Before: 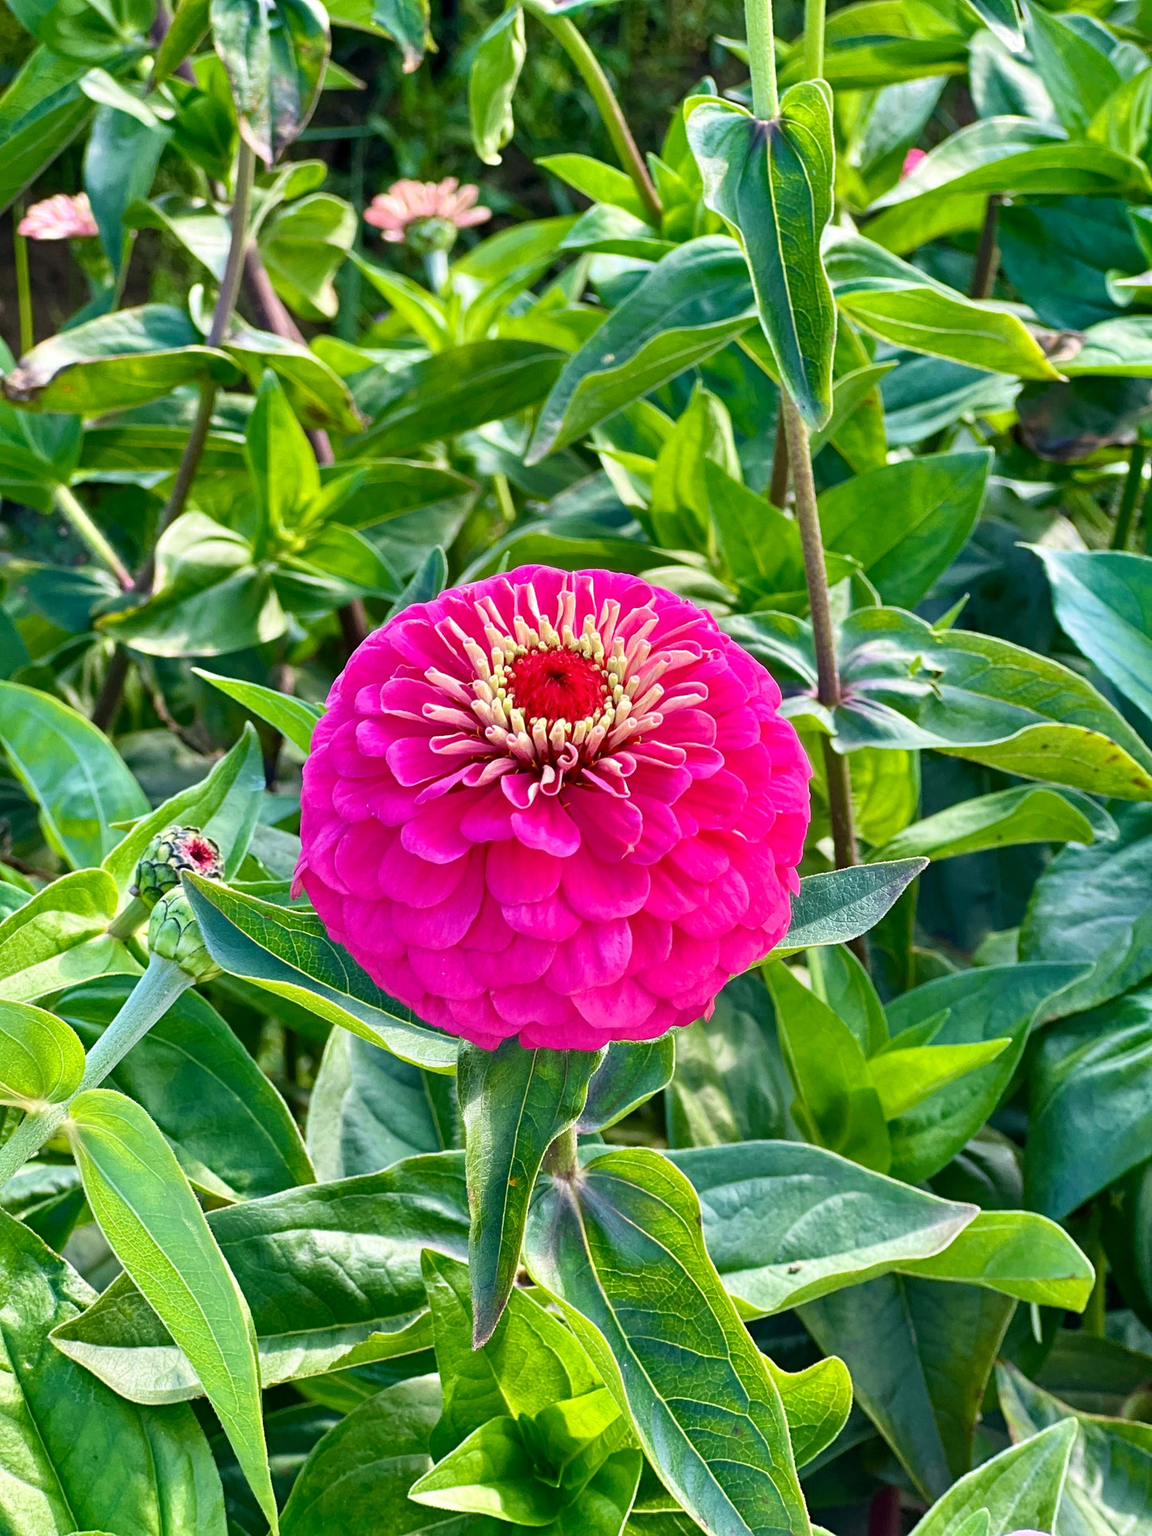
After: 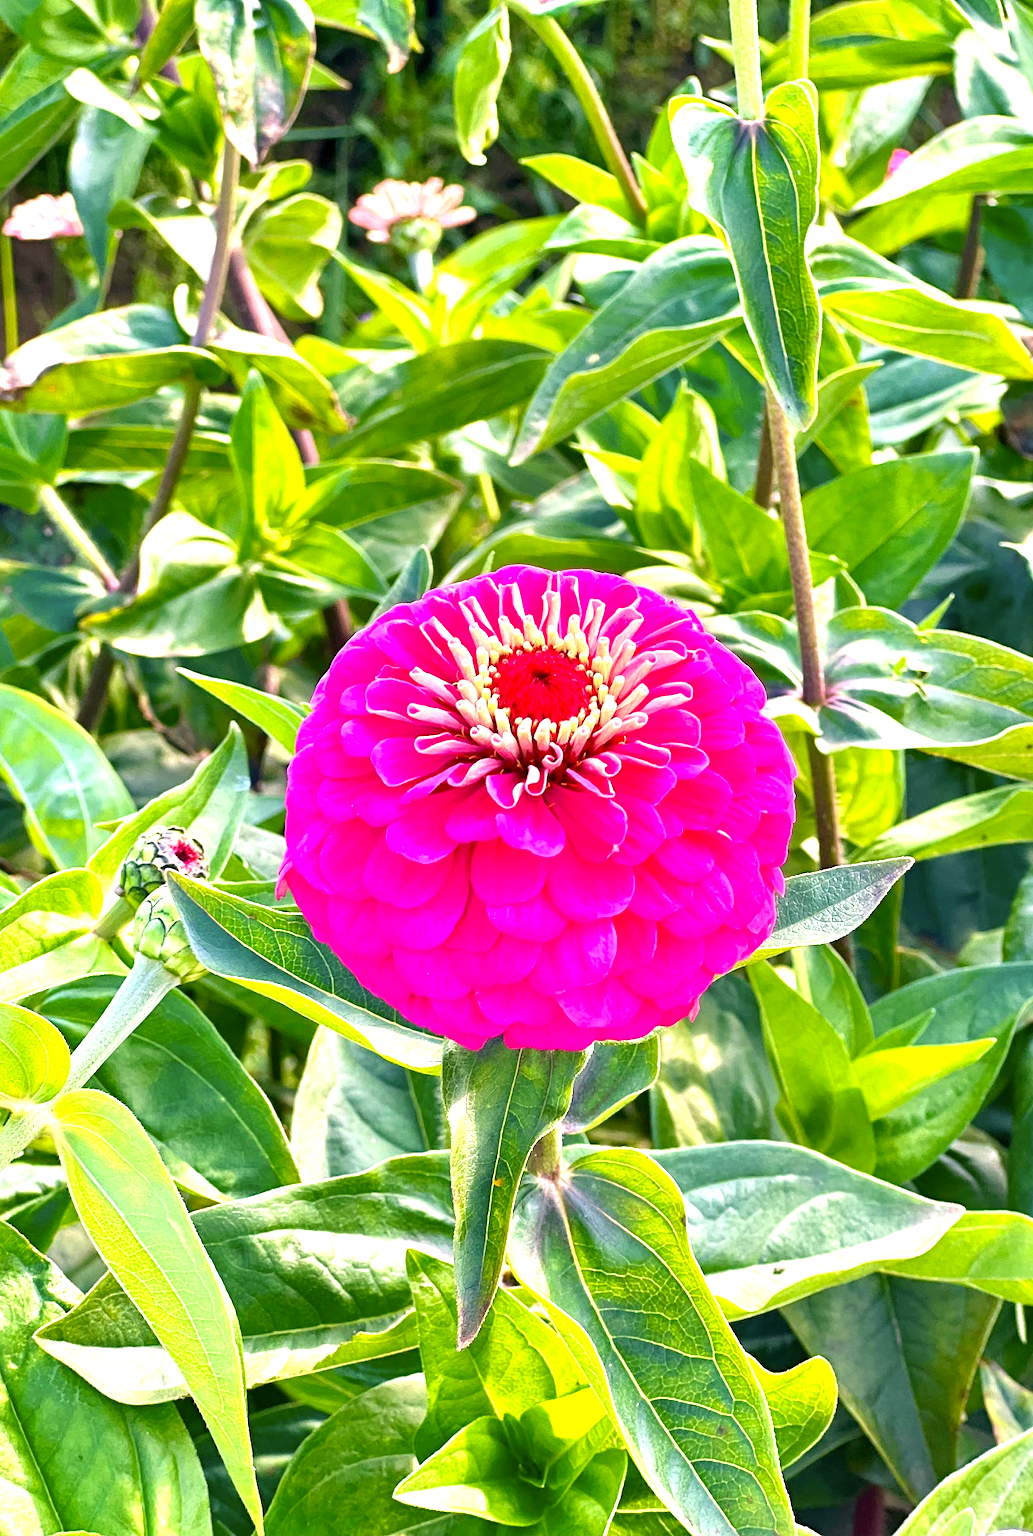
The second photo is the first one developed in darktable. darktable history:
color correction: highlights a* 12.85, highlights b* 5.39
exposure: exposure 1 EV, compensate highlight preservation false
crop and rotate: left 1.319%, right 8.949%
